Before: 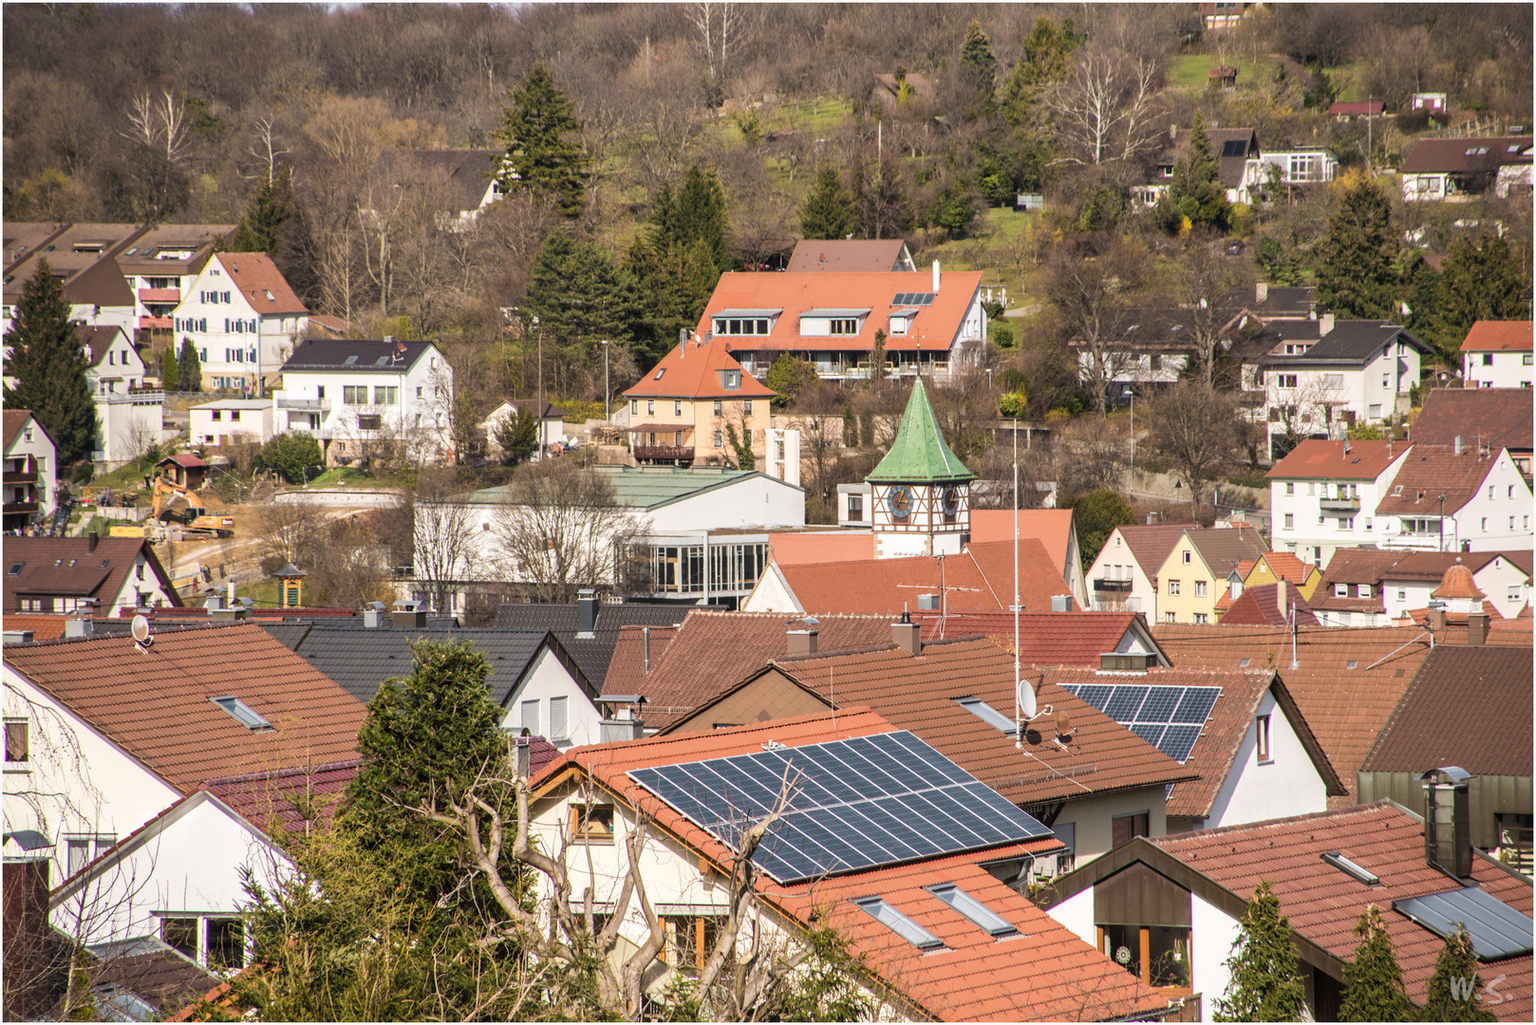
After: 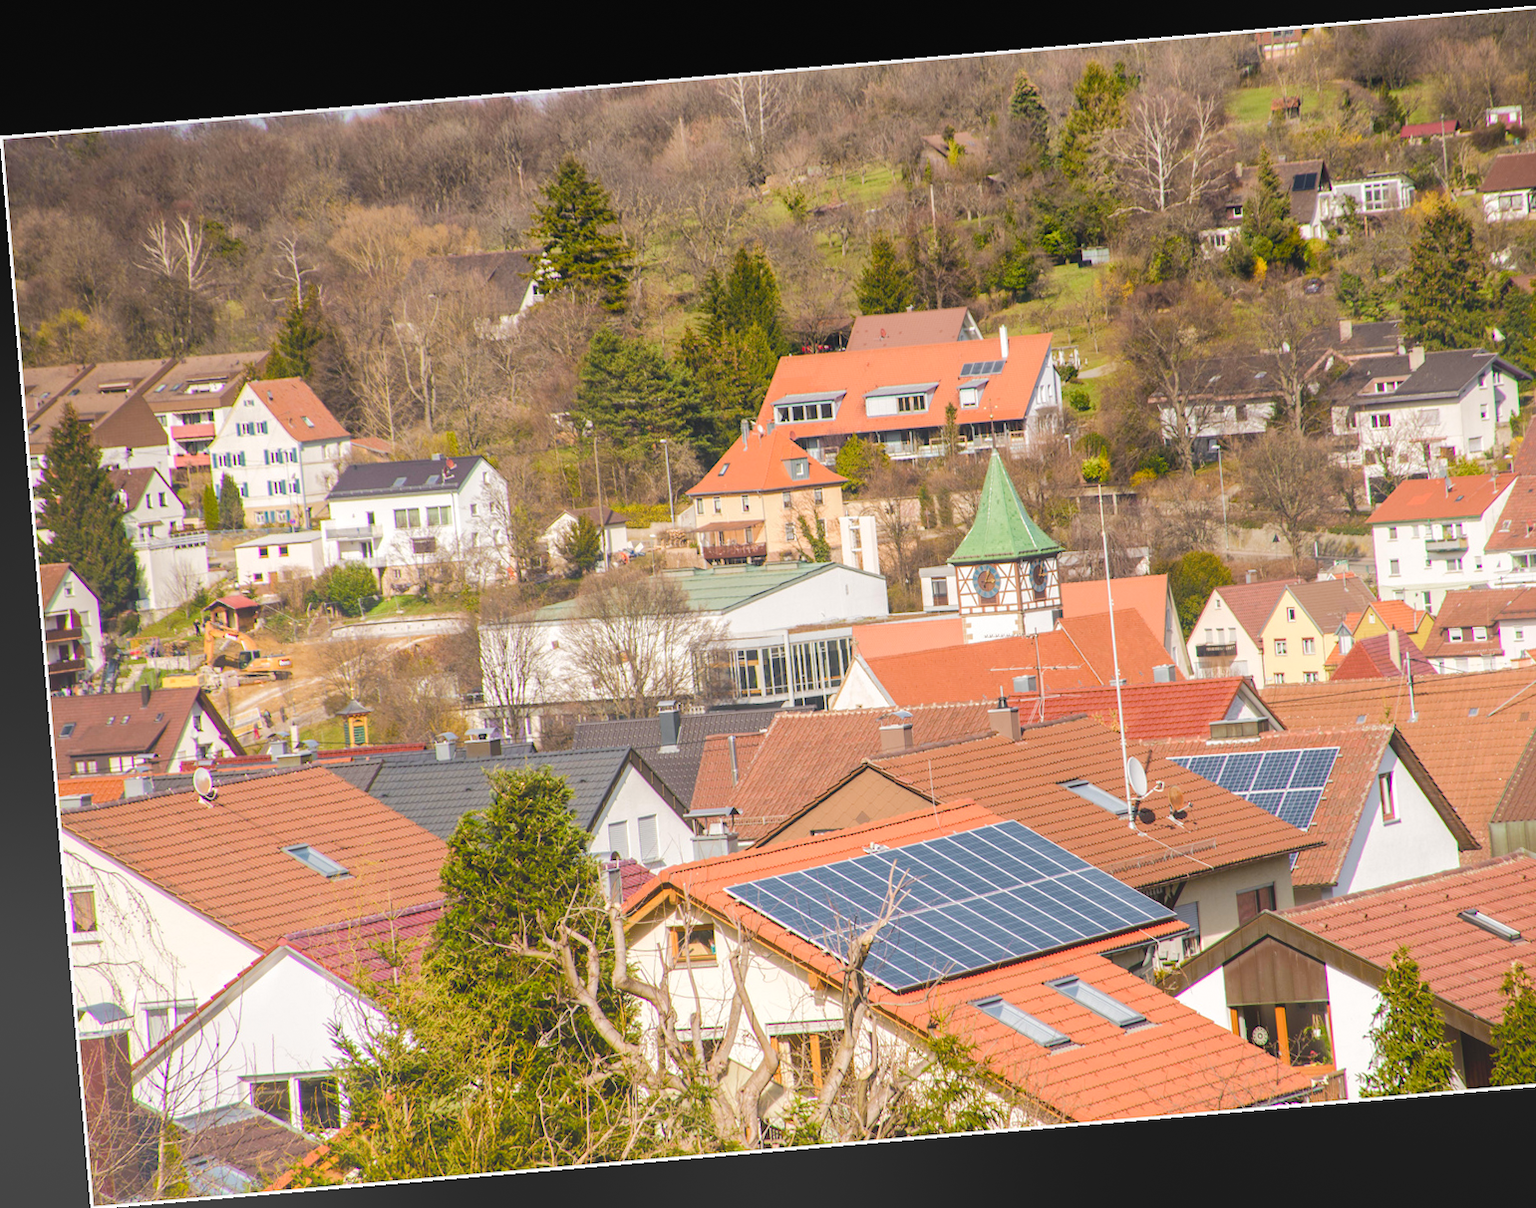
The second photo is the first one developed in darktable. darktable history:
base curve: curves: ch0 [(0, 0) (0.262, 0.32) (0.722, 0.705) (1, 1)]
shadows and highlights: shadows 32, highlights -32, soften with gaussian
grain: coarseness 0.81 ISO, strength 1.34%, mid-tones bias 0%
rotate and perspective: rotation -4.86°, automatic cropping off
bloom: size 40%
tone equalizer: -8 EV -1.84 EV, -7 EV -1.16 EV, -6 EV -1.62 EV, smoothing diameter 25%, edges refinement/feathering 10, preserve details guided filter
color balance rgb: perceptual saturation grading › global saturation 20%, perceptual saturation grading › highlights -25%, perceptual saturation grading › shadows 50%
crop: right 9.509%, bottom 0.031%
